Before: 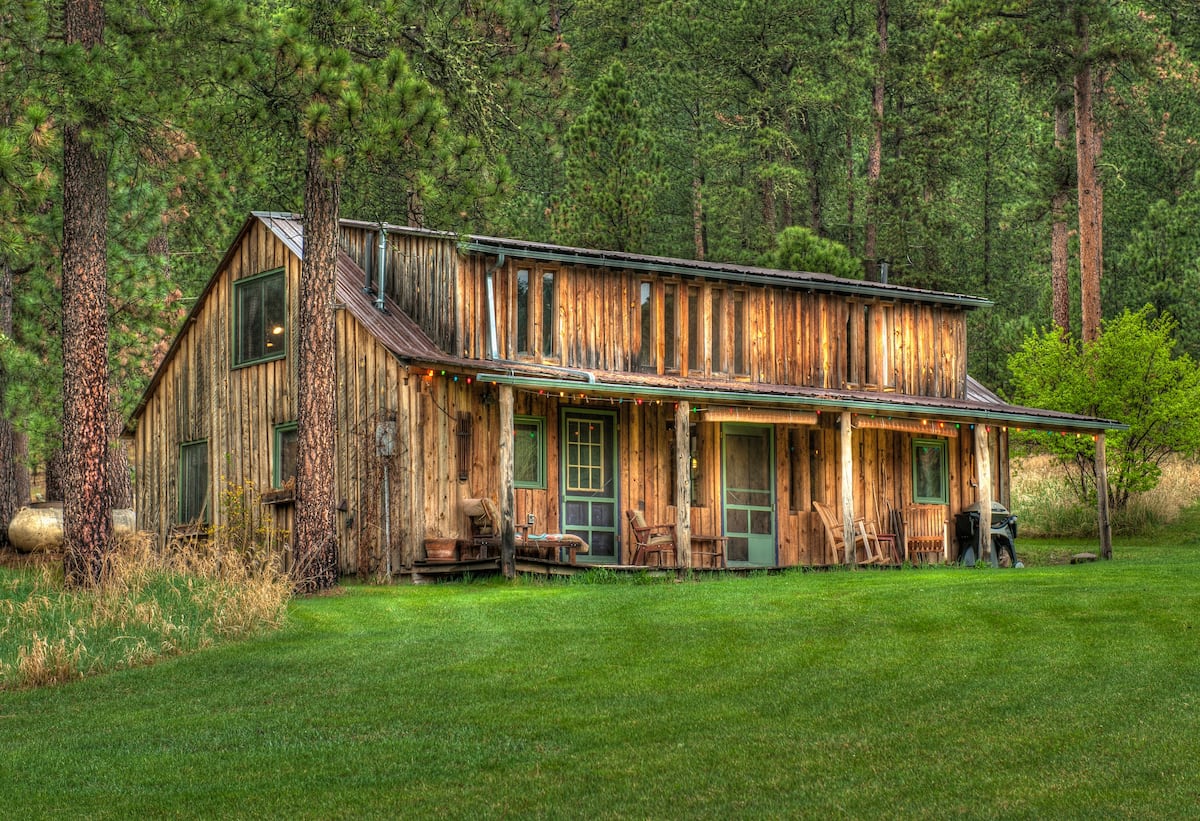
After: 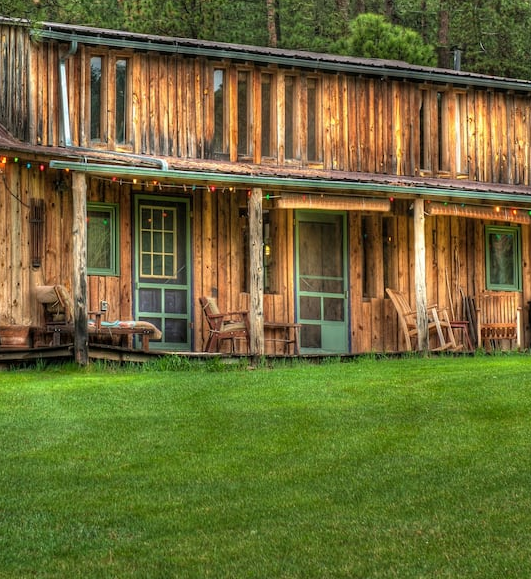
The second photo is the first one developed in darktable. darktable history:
crop: left 35.665%, top 26.019%, right 20.036%, bottom 3.354%
